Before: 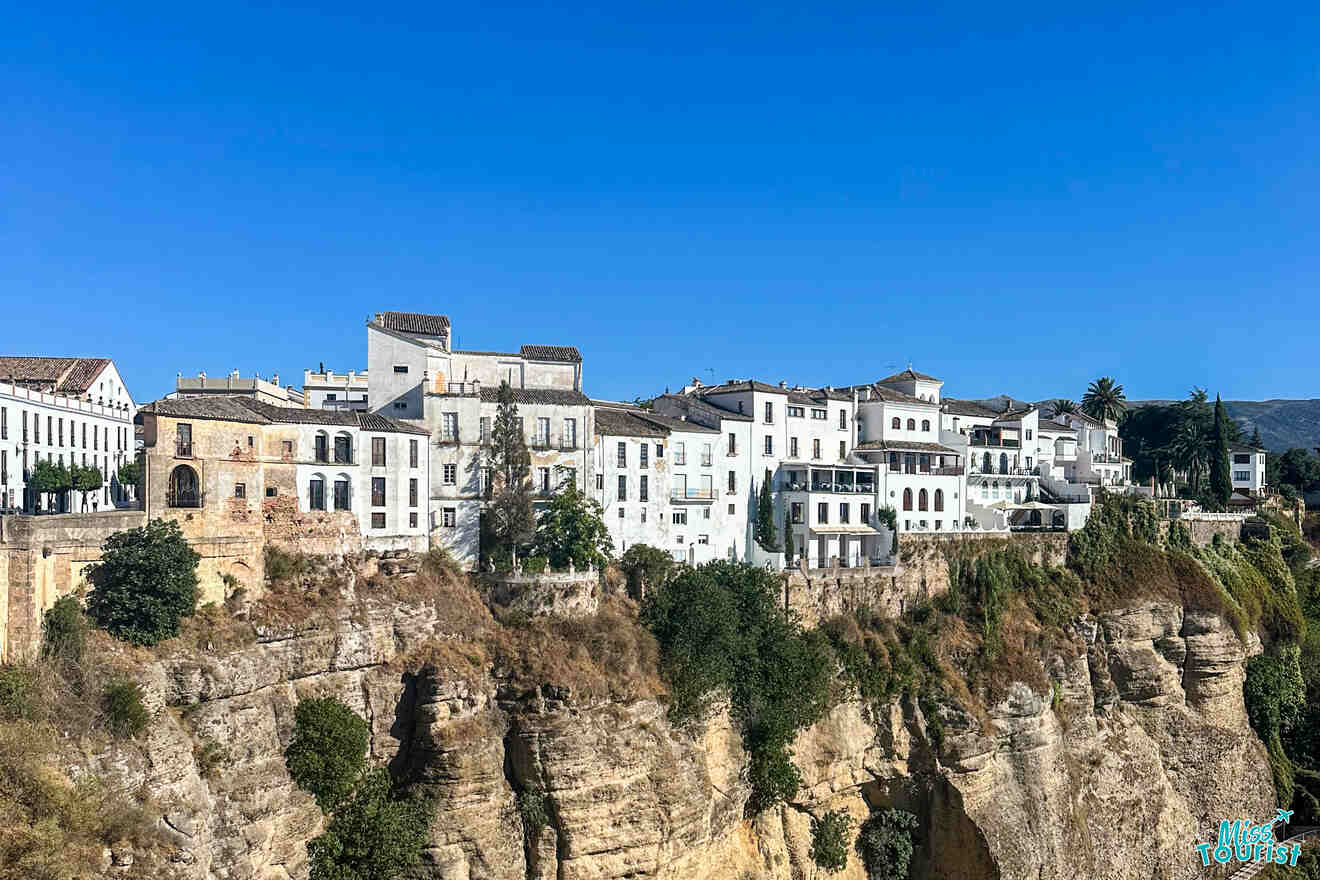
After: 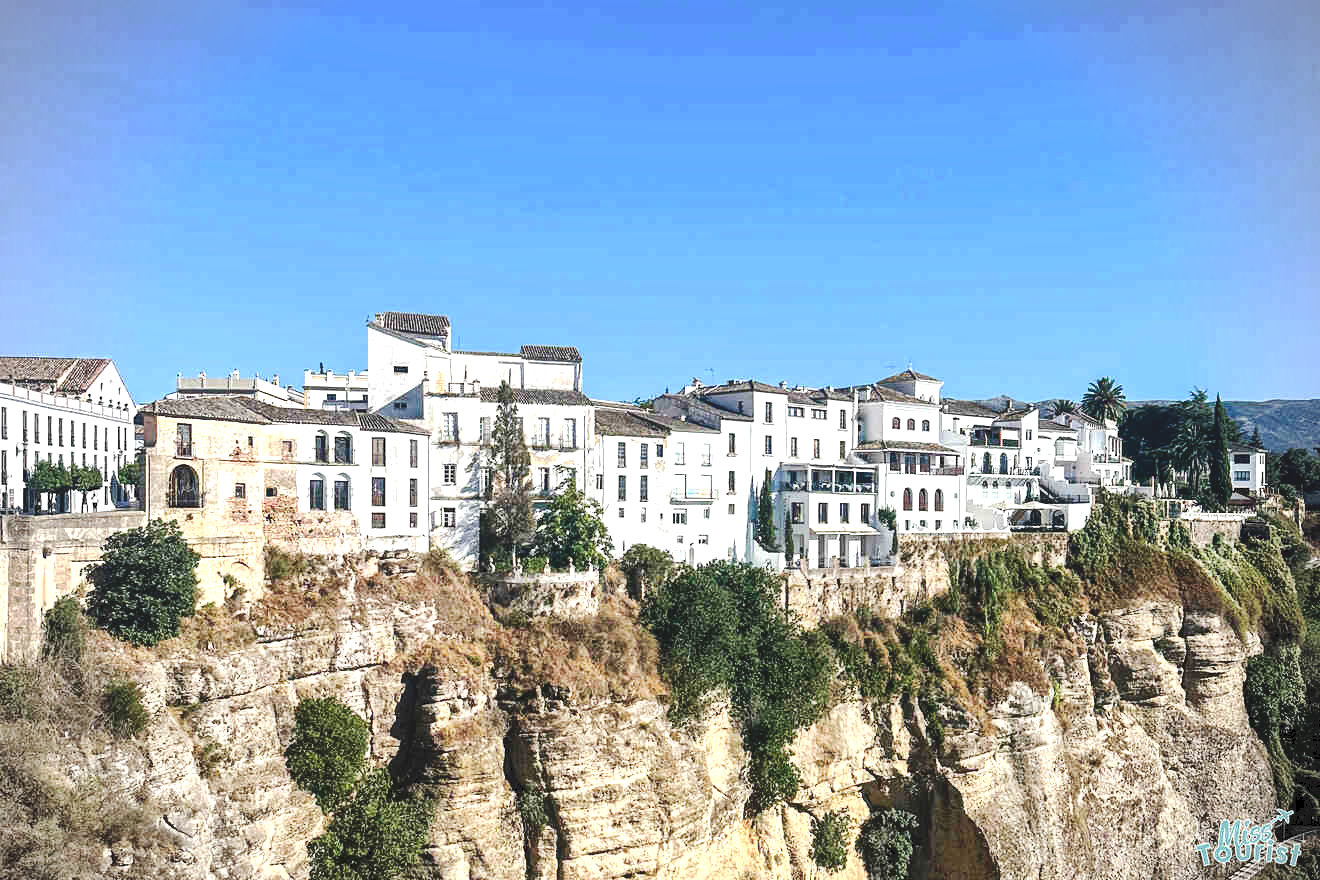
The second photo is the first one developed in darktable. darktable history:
local contrast: mode bilateral grid, contrast 21, coarseness 50, detail 143%, midtone range 0.2
tone curve: curves: ch0 [(0, 0) (0.003, 0.126) (0.011, 0.129) (0.025, 0.129) (0.044, 0.136) (0.069, 0.145) (0.1, 0.162) (0.136, 0.182) (0.177, 0.211) (0.224, 0.254) (0.277, 0.307) (0.335, 0.366) (0.399, 0.441) (0.468, 0.533) (0.543, 0.624) (0.623, 0.702) (0.709, 0.774) (0.801, 0.835) (0.898, 0.904) (1, 1)], preserve colors none
vignetting: brightness -0.446, saturation -0.687
exposure: exposure 0.661 EV, compensate highlight preservation false
